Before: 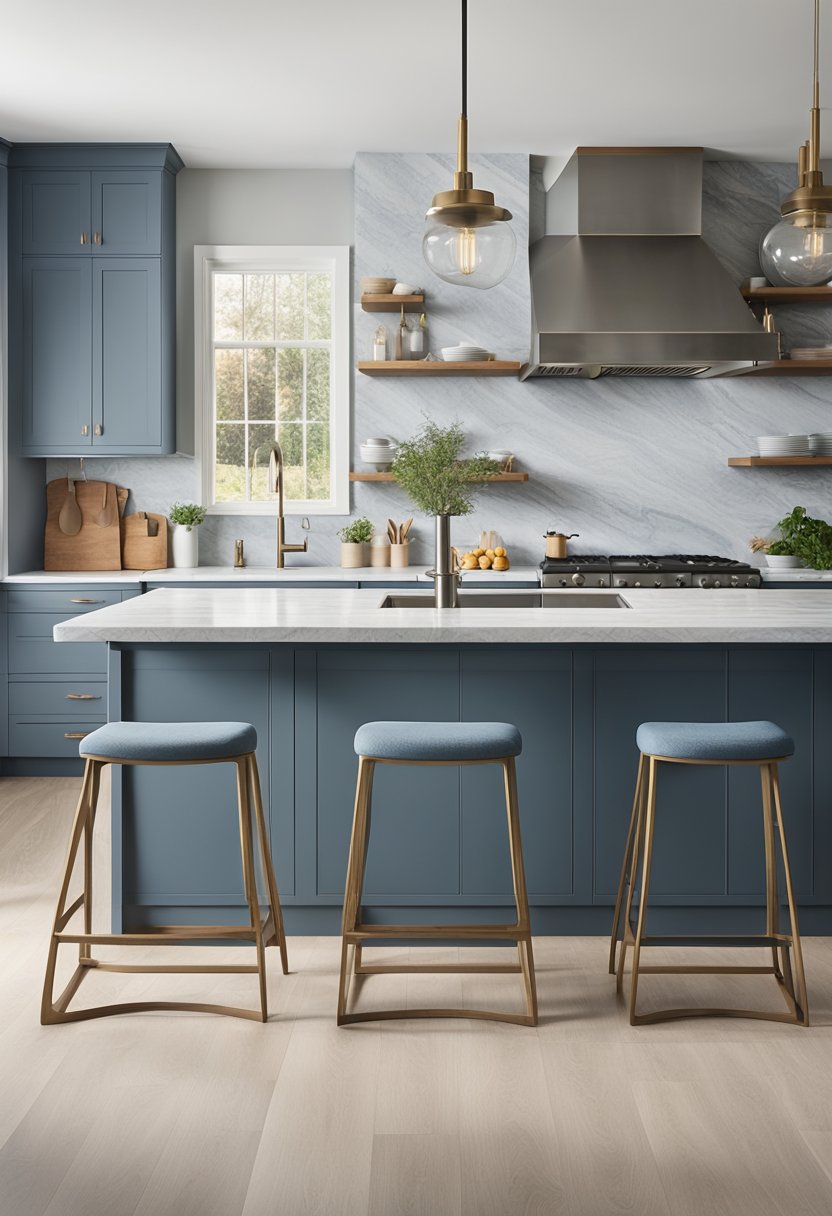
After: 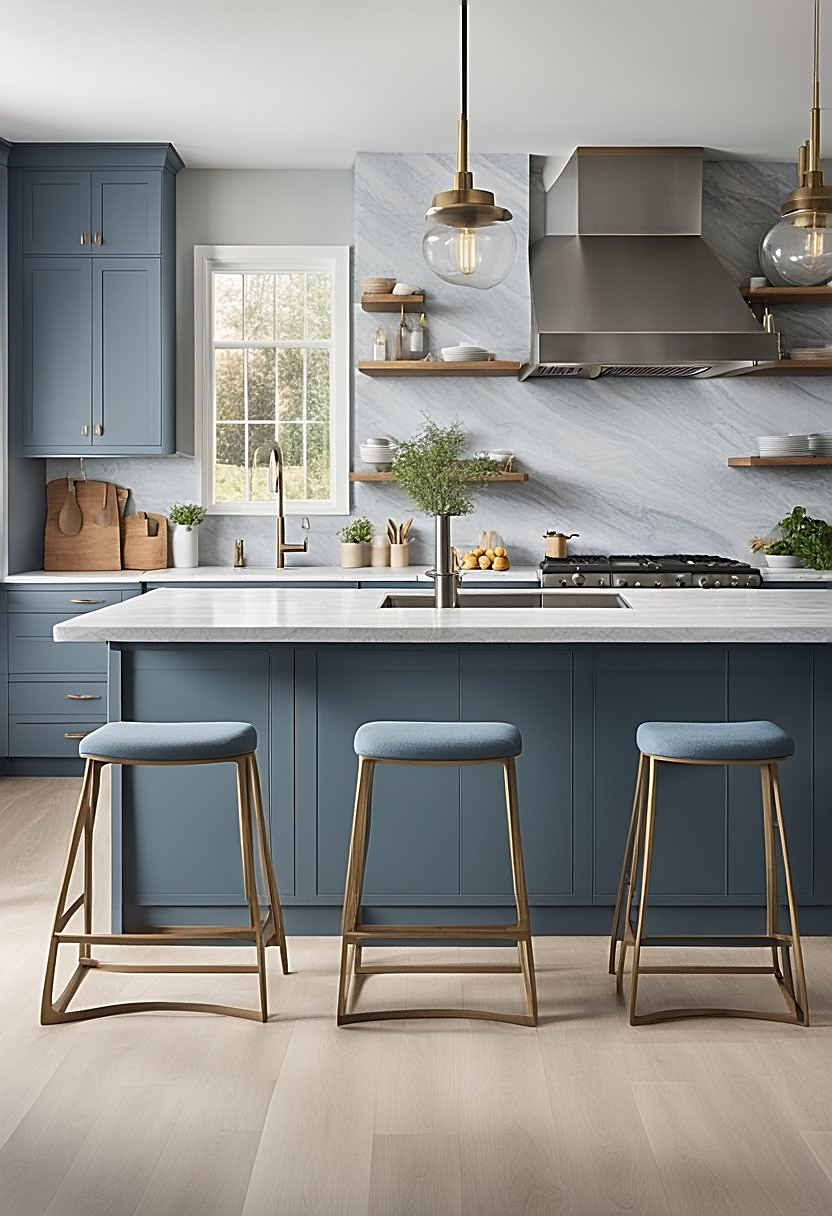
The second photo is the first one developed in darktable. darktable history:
sharpen: amount 0.889
